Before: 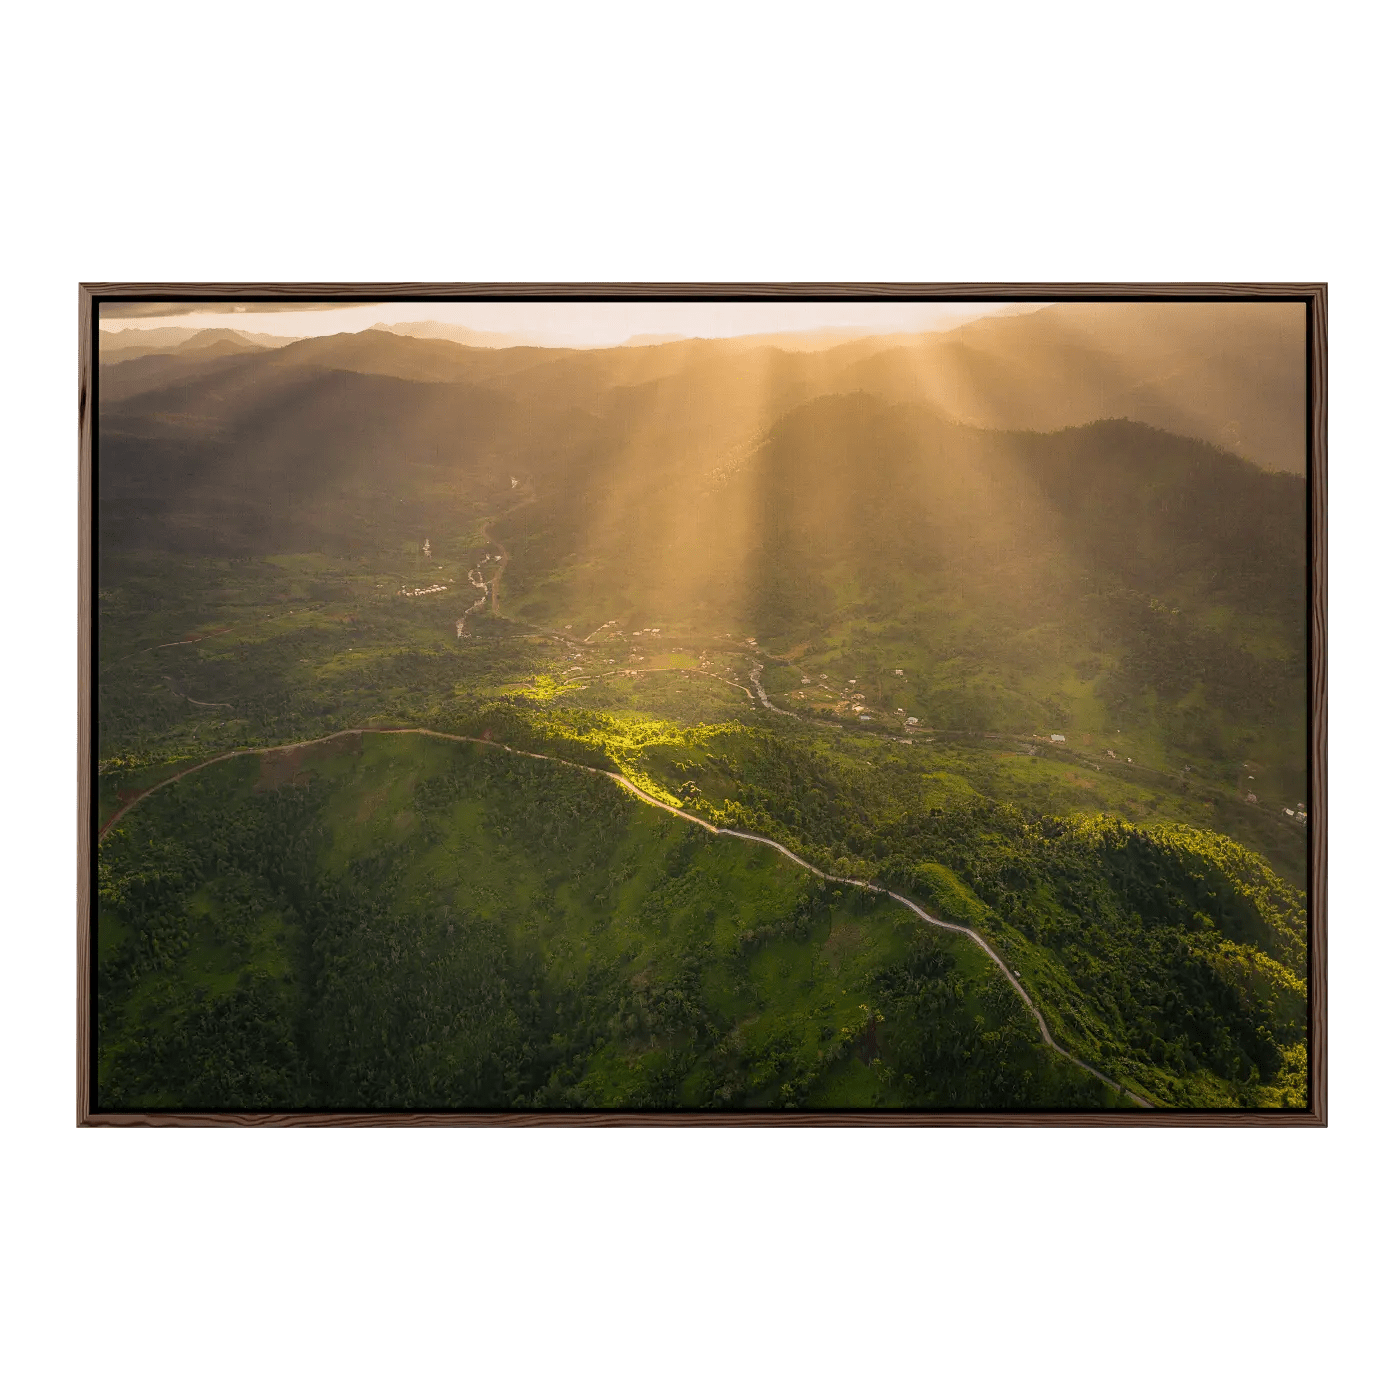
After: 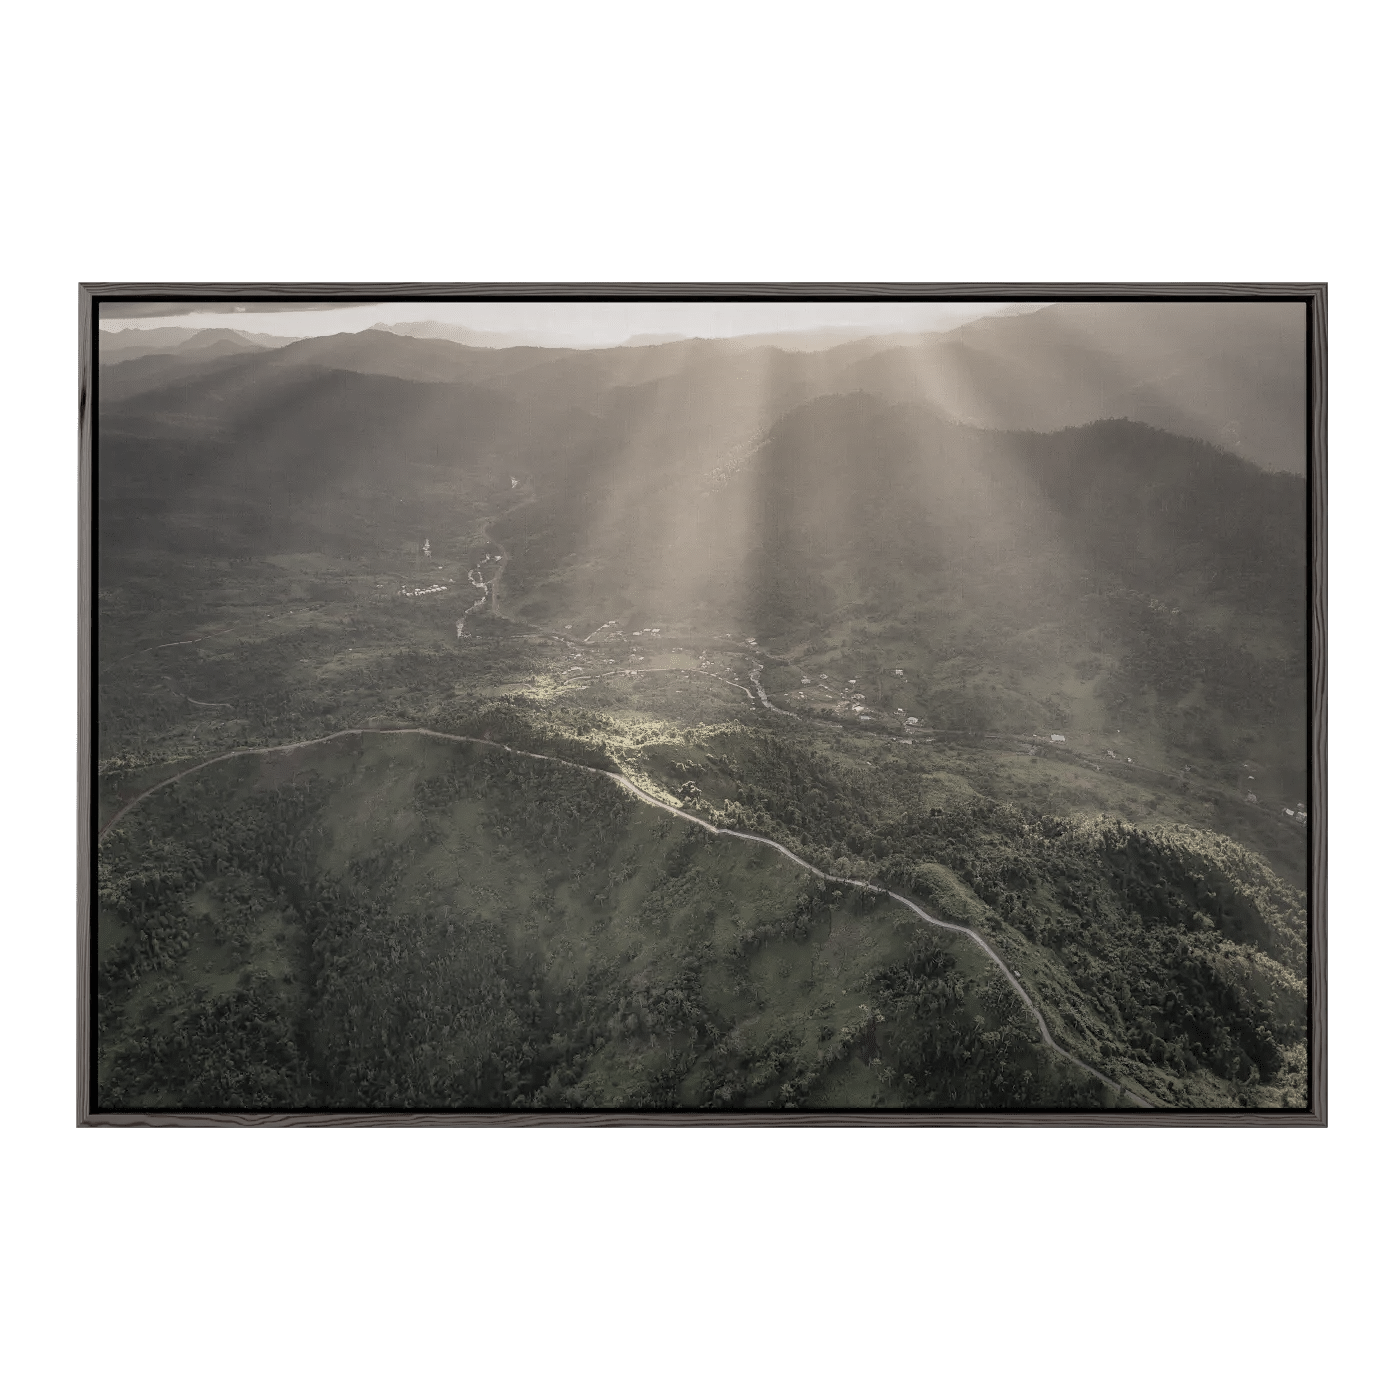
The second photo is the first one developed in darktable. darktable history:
shadows and highlights: on, module defaults
color correction: saturation 0.2
